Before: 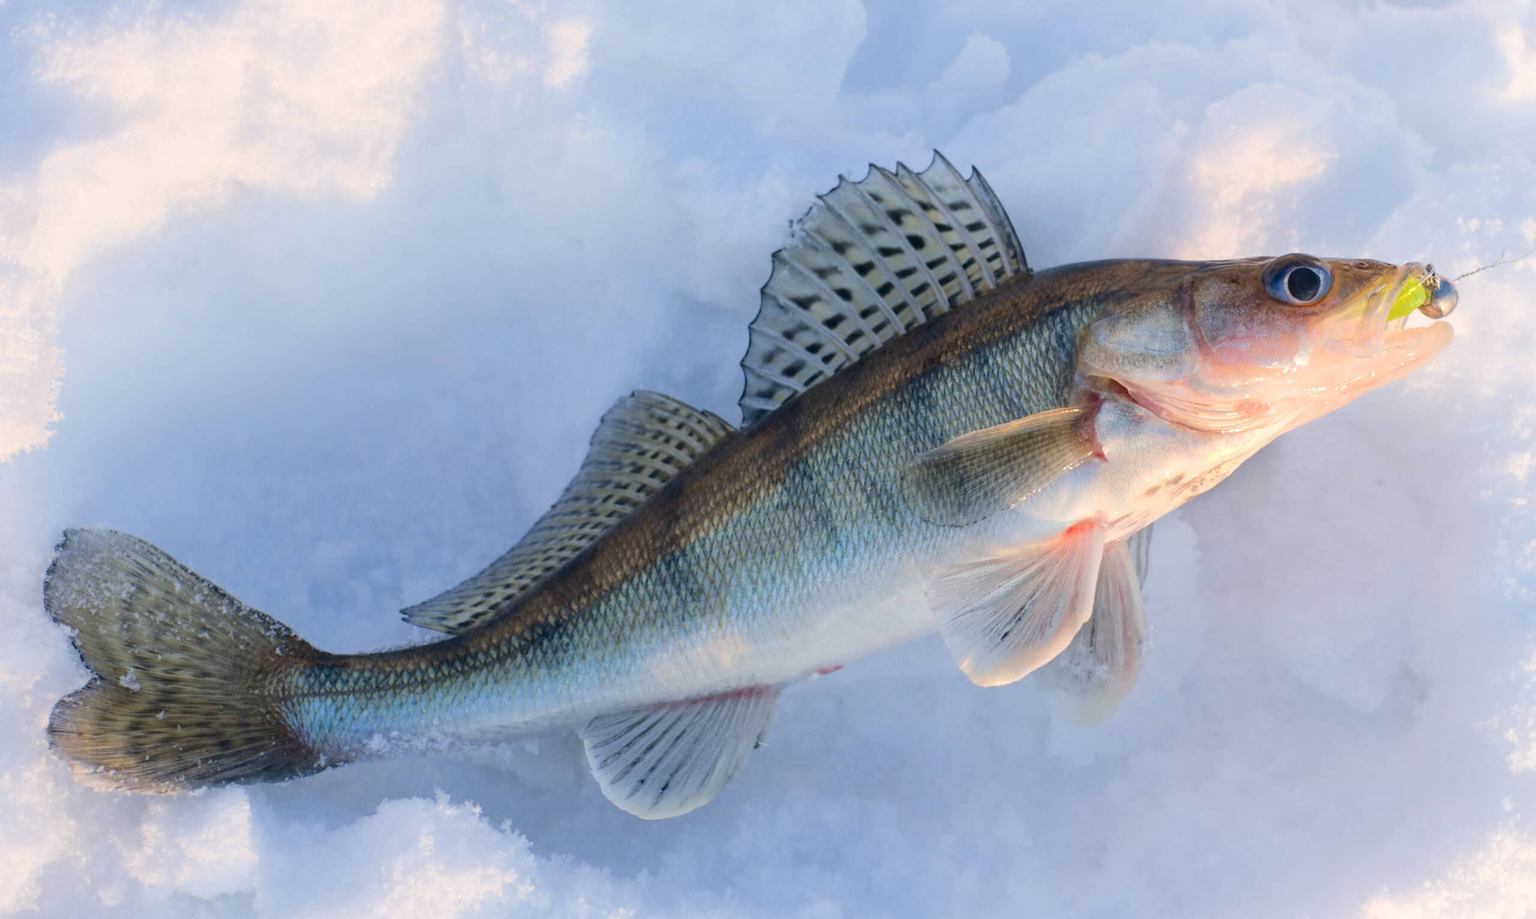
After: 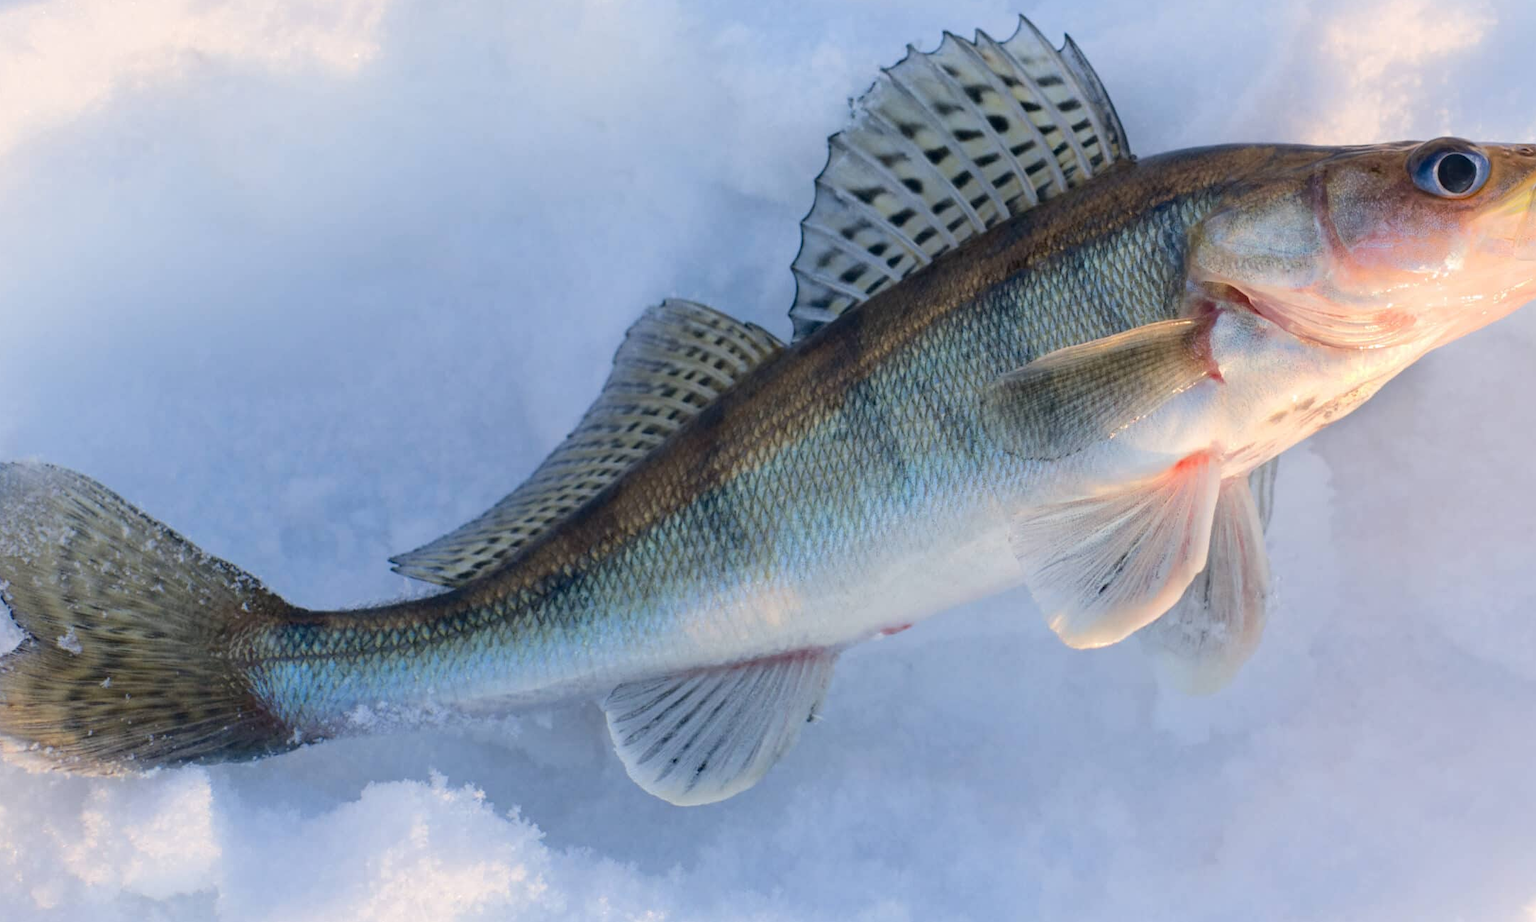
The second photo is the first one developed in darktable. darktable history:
exposure: black level correction 0.002, compensate highlight preservation false
crop and rotate: left 4.676%, top 14.959%, right 10.703%
